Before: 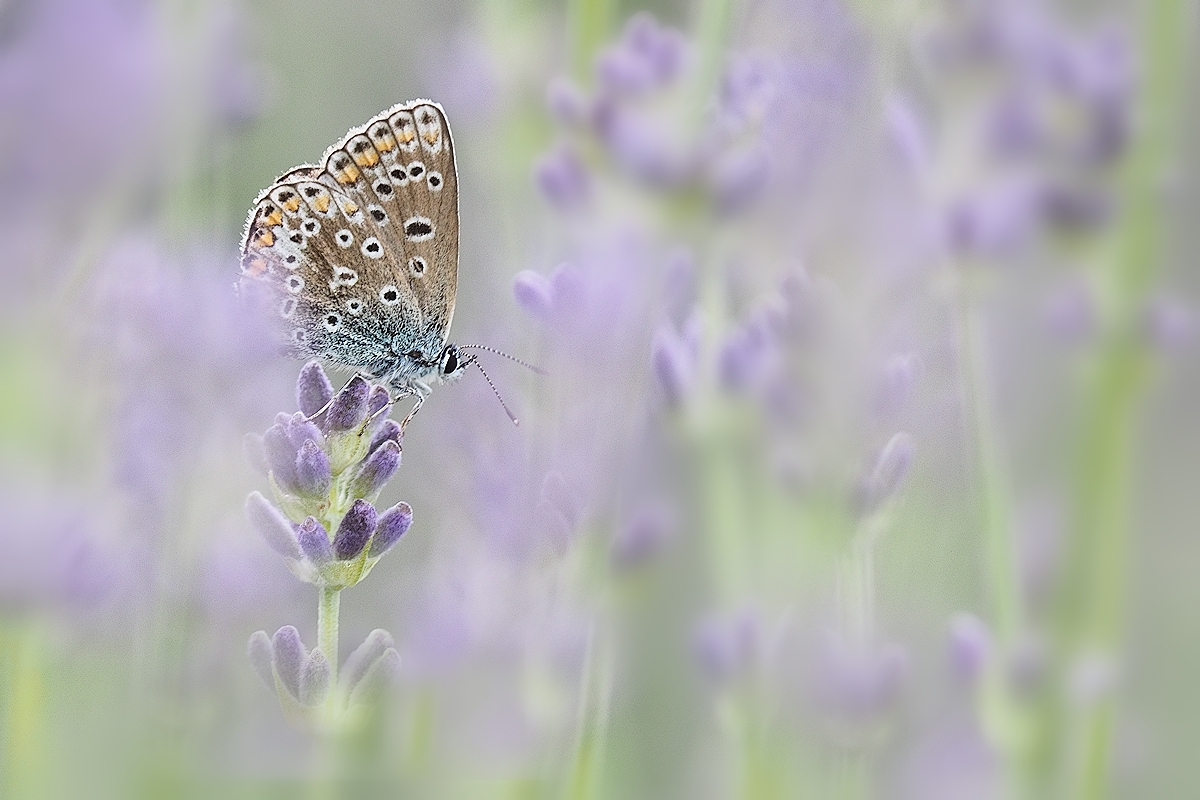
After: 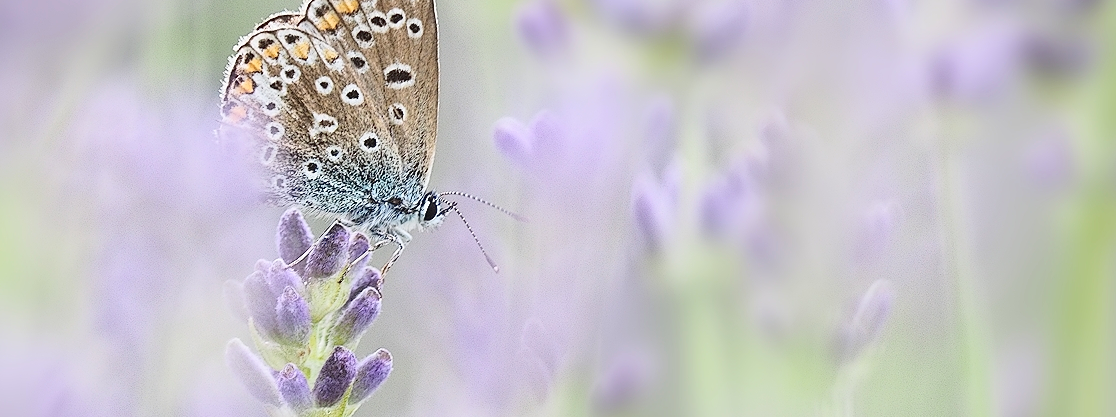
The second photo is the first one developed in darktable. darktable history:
tone curve: curves: ch0 [(0, 0.028) (0.138, 0.156) (0.468, 0.516) (0.754, 0.823) (1, 1)], color space Lab, linked channels, preserve colors none
crop: left 1.744%, top 19.225%, right 5.069%, bottom 28.357%
